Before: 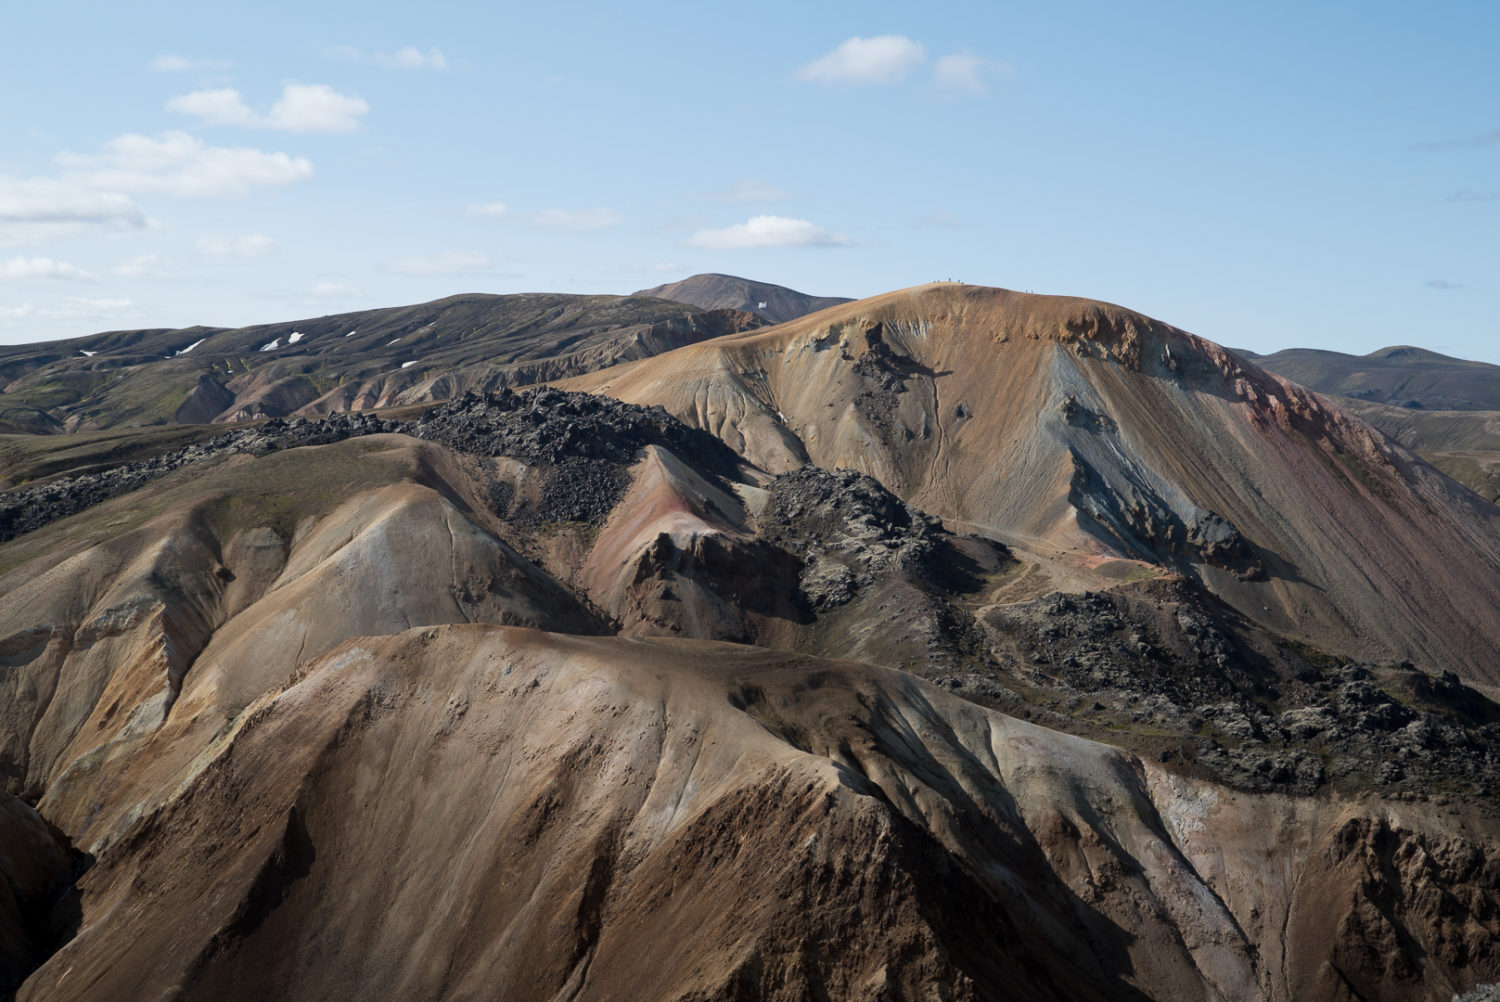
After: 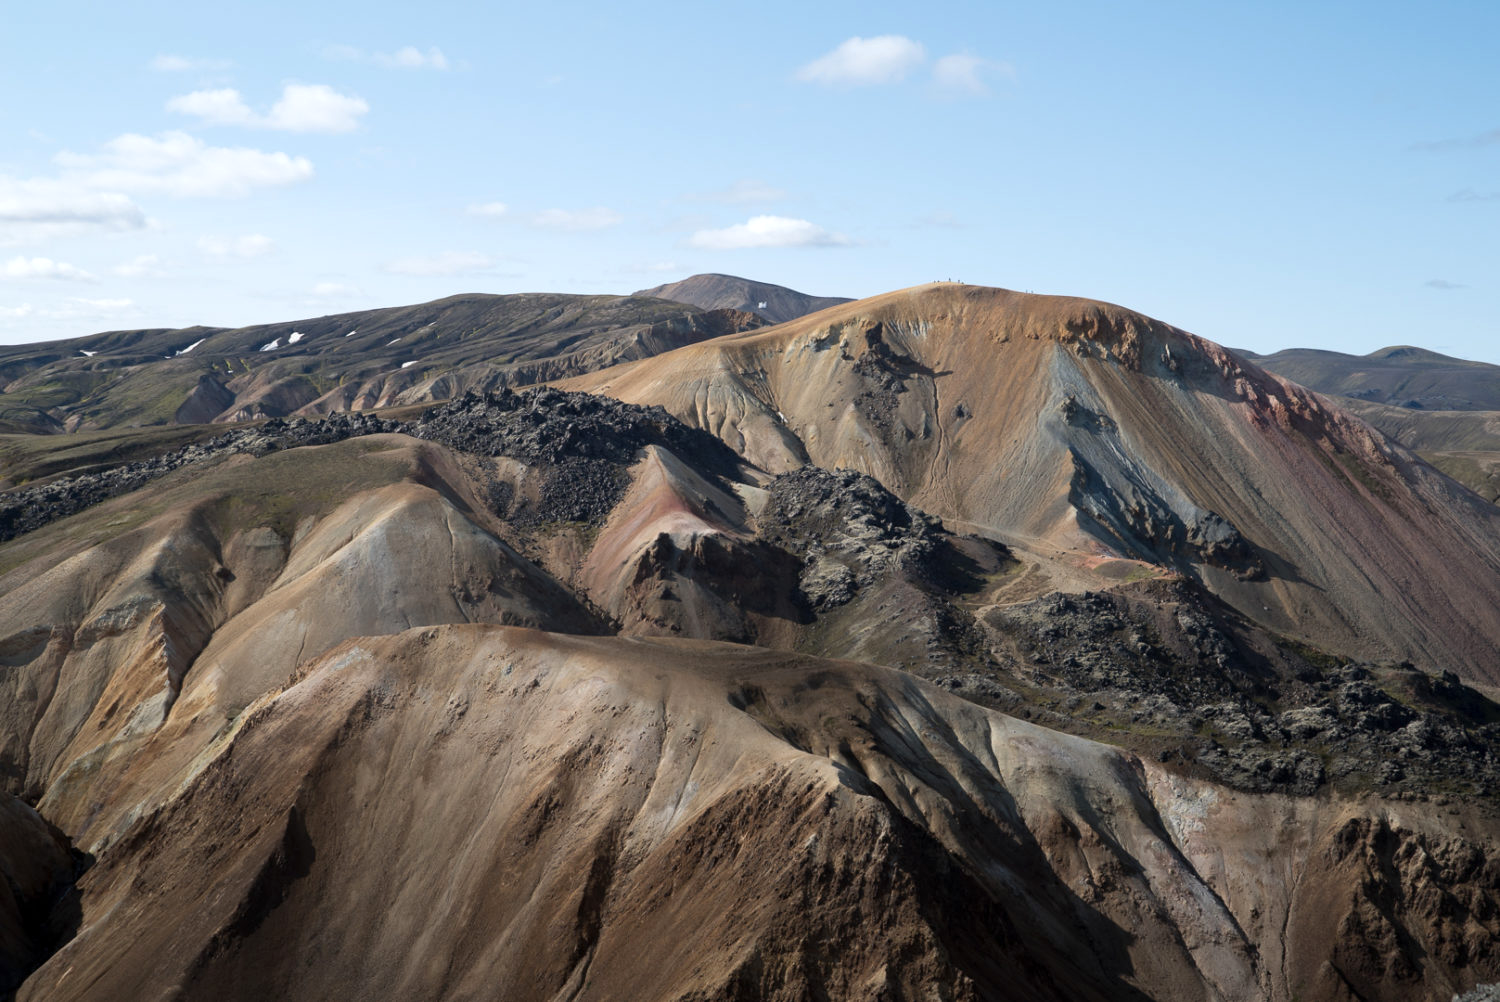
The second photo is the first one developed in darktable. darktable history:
exposure: exposure 0.236 EV, compensate highlight preservation false
